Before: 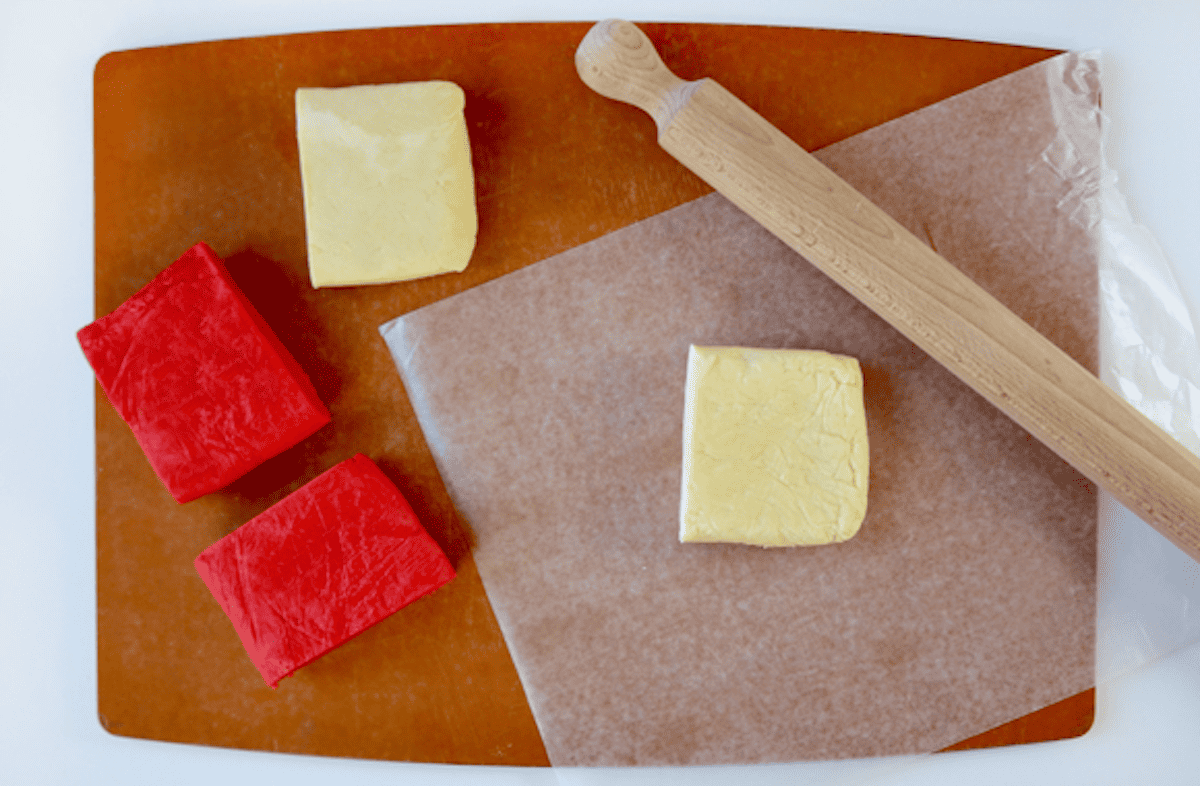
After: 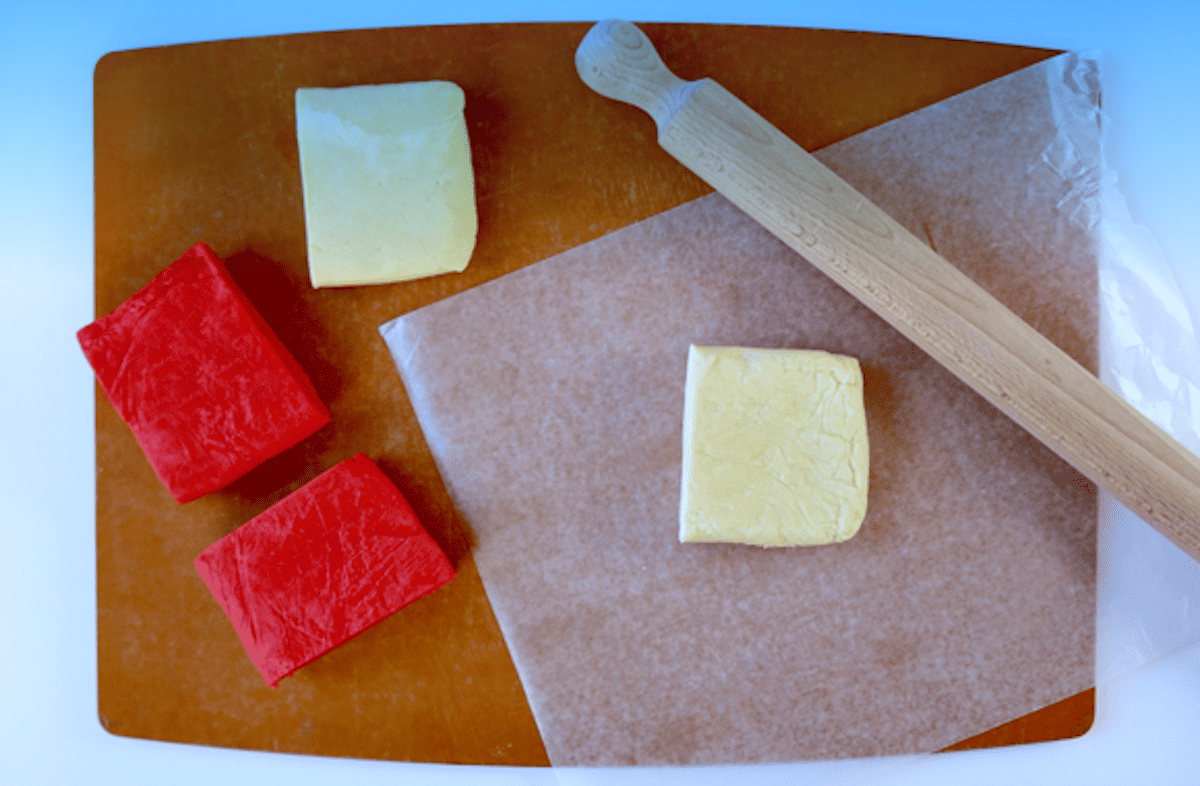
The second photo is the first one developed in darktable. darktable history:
white balance: red 0.948, green 1.02, blue 1.176
graduated density: density 2.02 EV, hardness 44%, rotation 0.374°, offset 8.21, hue 208.8°, saturation 97%
